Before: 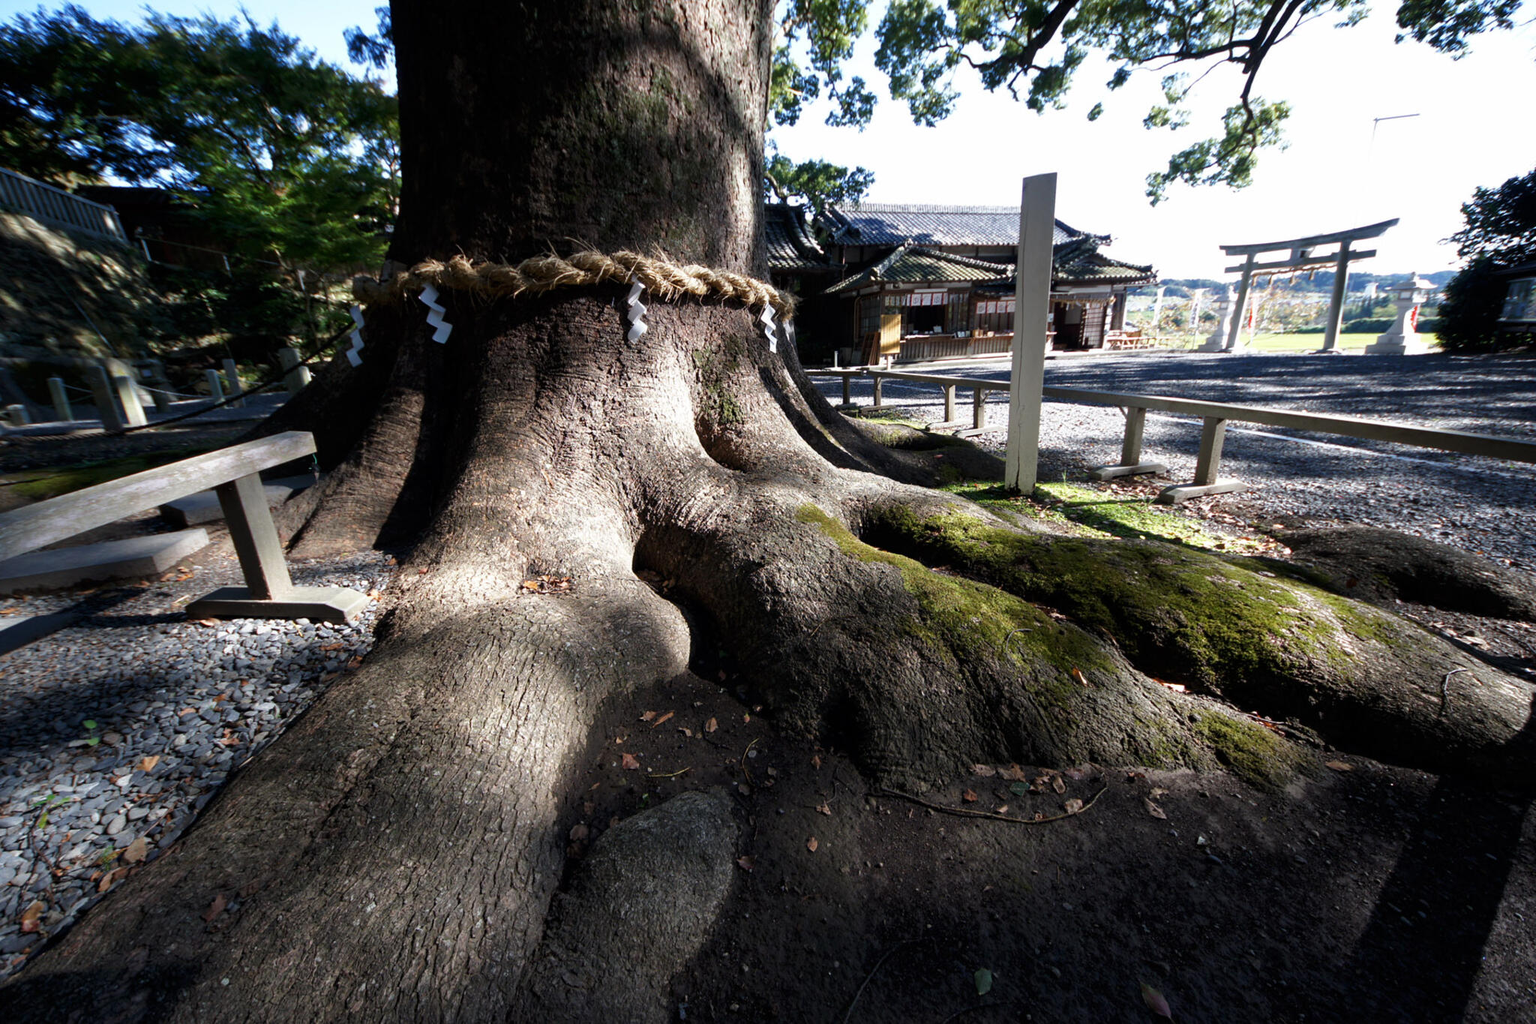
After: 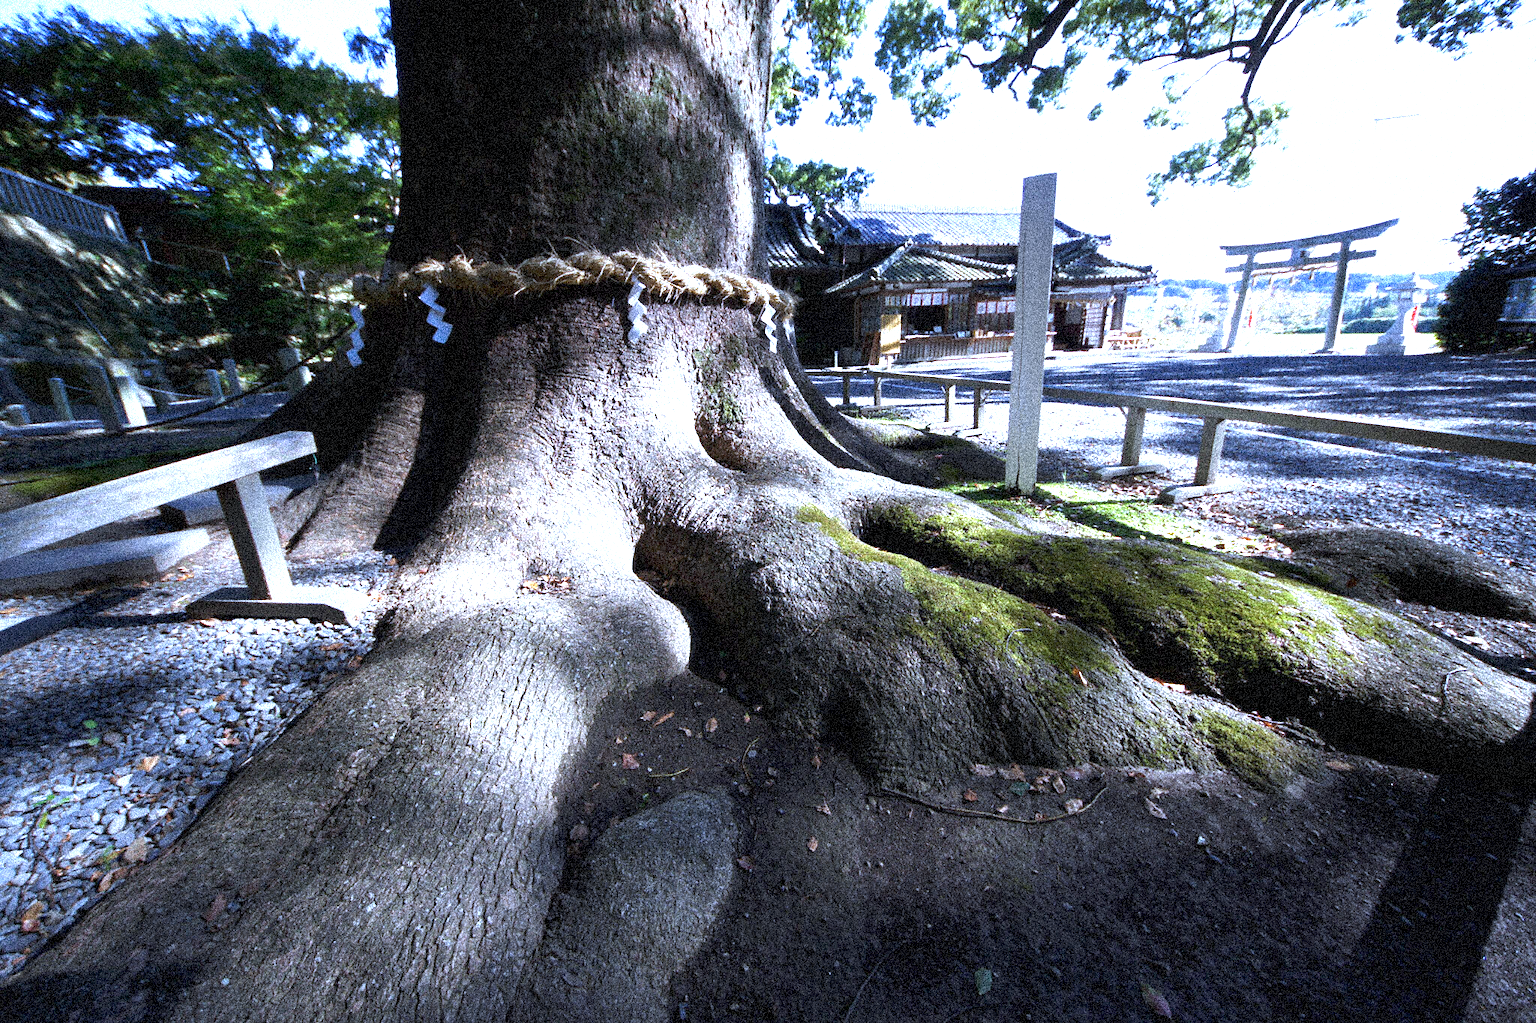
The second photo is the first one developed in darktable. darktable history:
grain: coarseness 3.75 ISO, strength 100%, mid-tones bias 0%
exposure: black level correction 0, exposure 1 EV, compensate exposure bias true, compensate highlight preservation false
tone curve: curves: ch0 [(0, 0) (0.003, 0.005) (0.011, 0.019) (0.025, 0.04) (0.044, 0.064) (0.069, 0.095) (0.1, 0.129) (0.136, 0.169) (0.177, 0.207) (0.224, 0.247) (0.277, 0.298) (0.335, 0.354) (0.399, 0.416) (0.468, 0.478) (0.543, 0.553) (0.623, 0.634) (0.709, 0.709) (0.801, 0.817) (0.898, 0.912) (1, 1)], preserve colors none
white balance: red 0.871, blue 1.249
